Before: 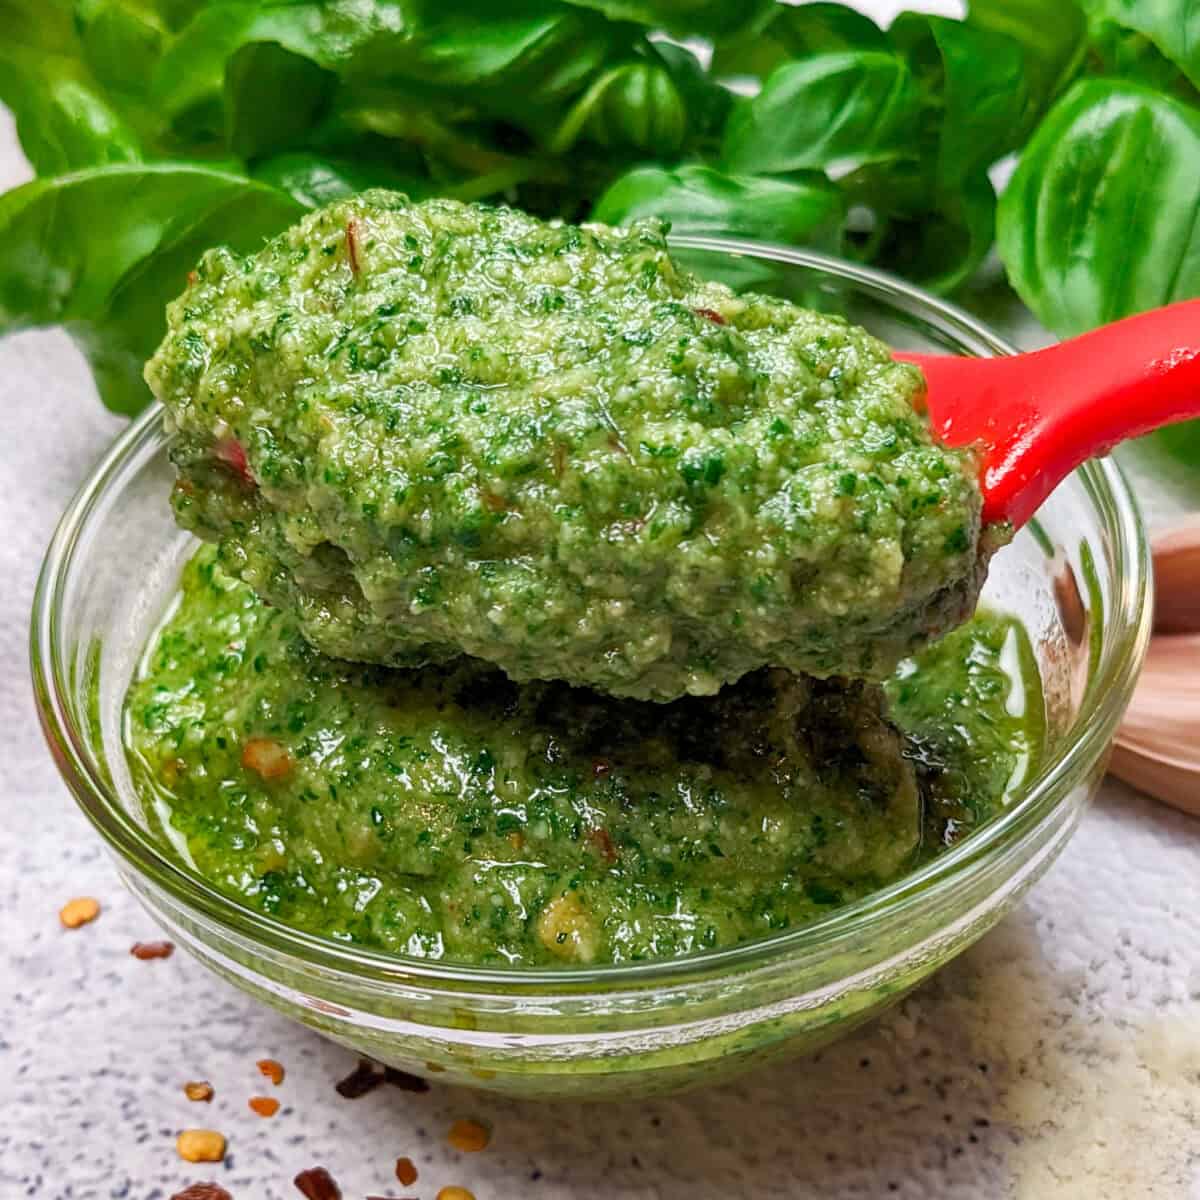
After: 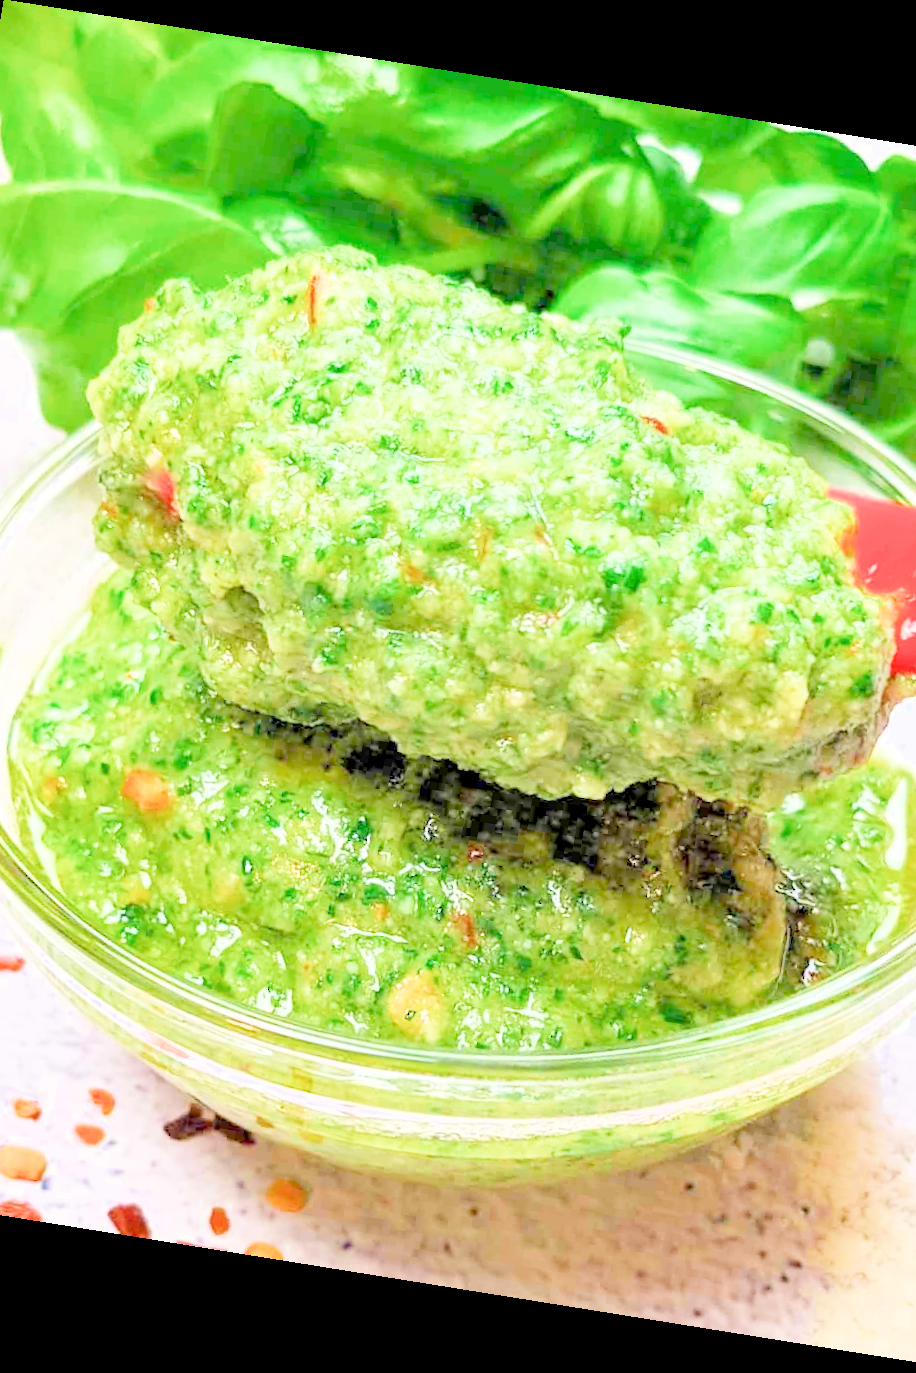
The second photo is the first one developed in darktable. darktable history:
exposure: exposure 1.5 EV, compensate highlight preservation false
rotate and perspective: rotation 9.12°, automatic cropping off
crop and rotate: left 13.537%, right 19.796%
filmic rgb: middle gray luminance 3.44%, black relative exposure -5.92 EV, white relative exposure 6.33 EV, threshold 6 EV, dynamic range scaling 22.4%, target black luminance 0%, hardness 2.33, latitude 45.85%, contrast 0.78, highlights saturation mix 100%, shadows ↔ highlights balance 0.033%, add noise in highlights 0, preserve chrominance max RGB, color science v3 (2019), use custom middle-gray values true, iterations of high-quality reconstruction 0, contrast in highlights soft, enable highlight reconstruction true
